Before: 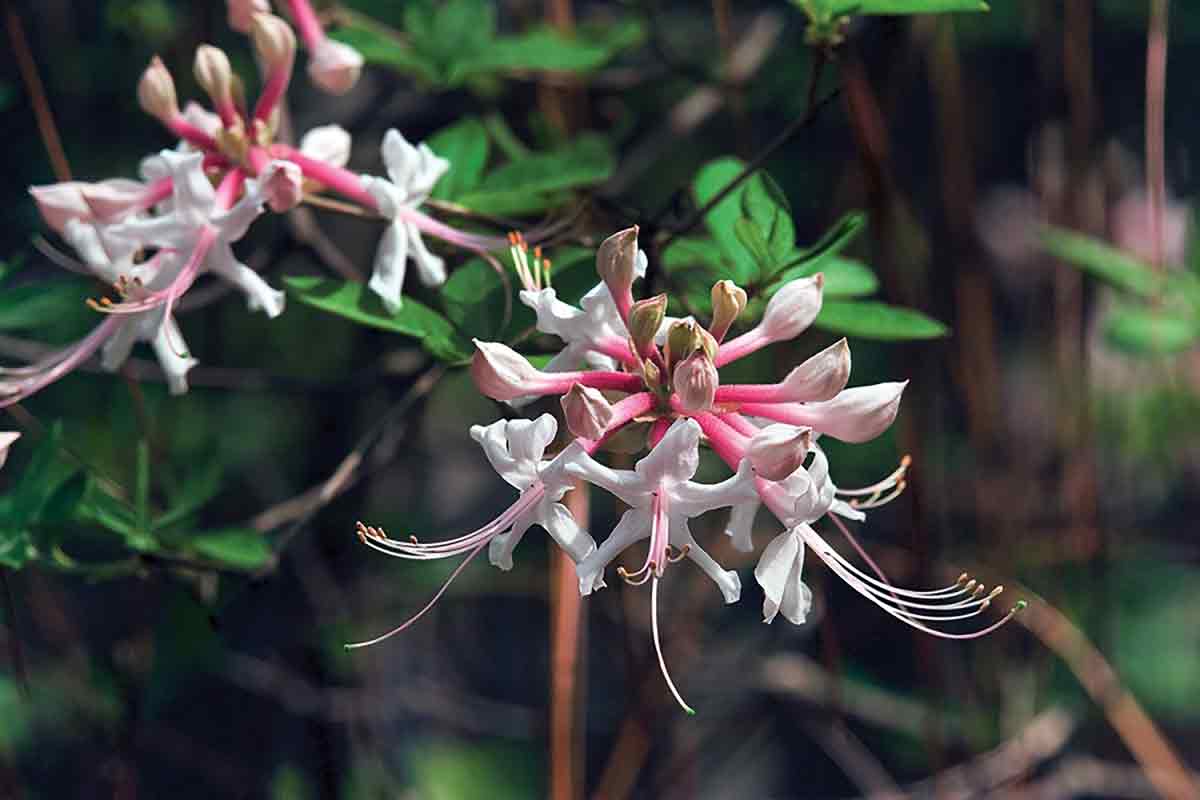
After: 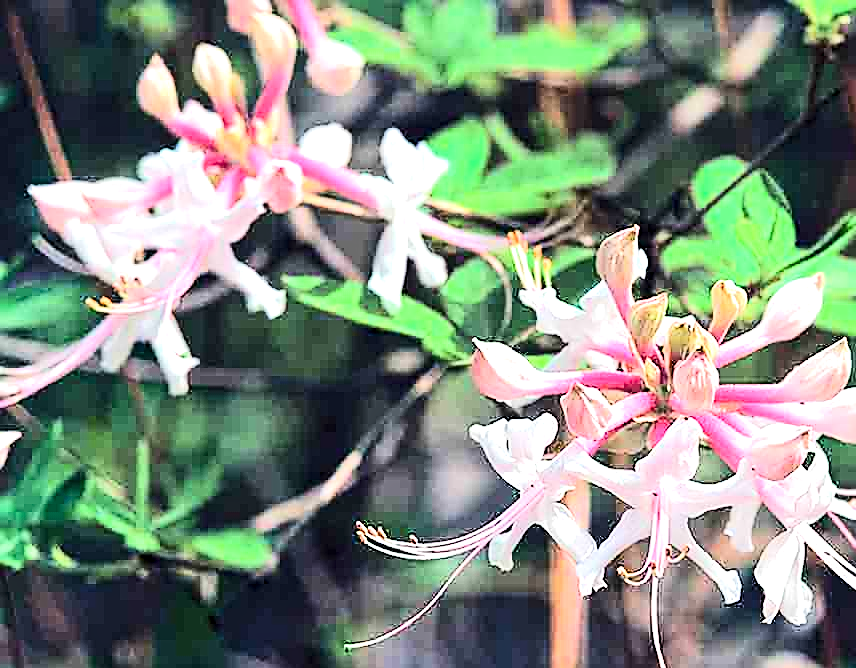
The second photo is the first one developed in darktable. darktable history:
crop: right 28.619%, bottom 16.412%
exposure: black level correction 0, exposure 1 EV, compensate highlight preservation false
tone equalizer: -7 EV 0.143 EV, -6 EV 0.596 EV, -5 EV 1.13 EV, -4 EV 1.34 EV, -3 EV 1.13 EV, -2 EV 0.6 EV, -1 EV 0.147 EV, edges refinement/feathering 500, mask exposure compensation -1.57 EV, preserve details no
color balance rgb: perceptual saturation grading › global saturation 5.34%, global vibrance 15.195%
contrast brightness saturation: contrast 0.243, brightness 0.088
sharpen: on, module defaults
contrast equalizer: octaves 7, y [[0.509, 0.514, 0.523, 0.542, 0.578, 0.603], [0.5 ×6], [0.509, 0.514, 0.523, 0.542, 0.578, 0.603], [0.001, 0.002, 0.003, 0.005, 0.01, 0.013], [0.001, 0.002, 0.003, 0.005, 0.01, 0.013]]
